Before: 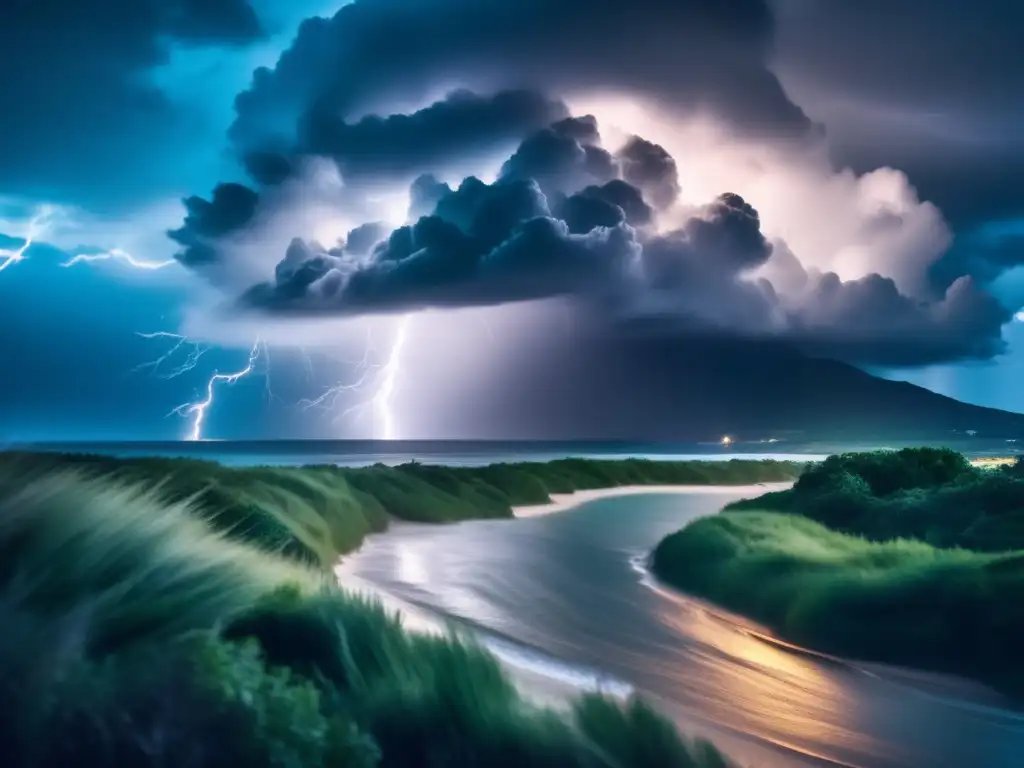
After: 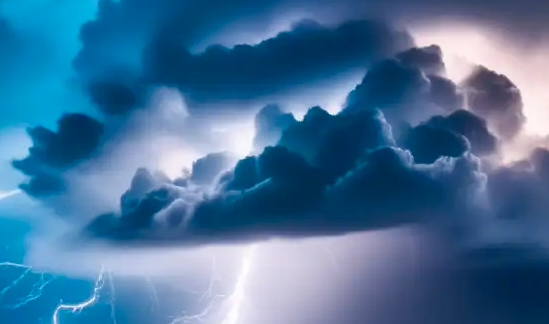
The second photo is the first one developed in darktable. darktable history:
crop: left 15.18%, top 9.144%, right 31.189%, bottom 48.246%
color balance rgb: linear chroma grading › global chroma 3.234%, perceptual saturation grading › global saturation 20%, perceptual saturation grading › highlights -25.705%, perceptual saturation grading › shadows 24.133%
